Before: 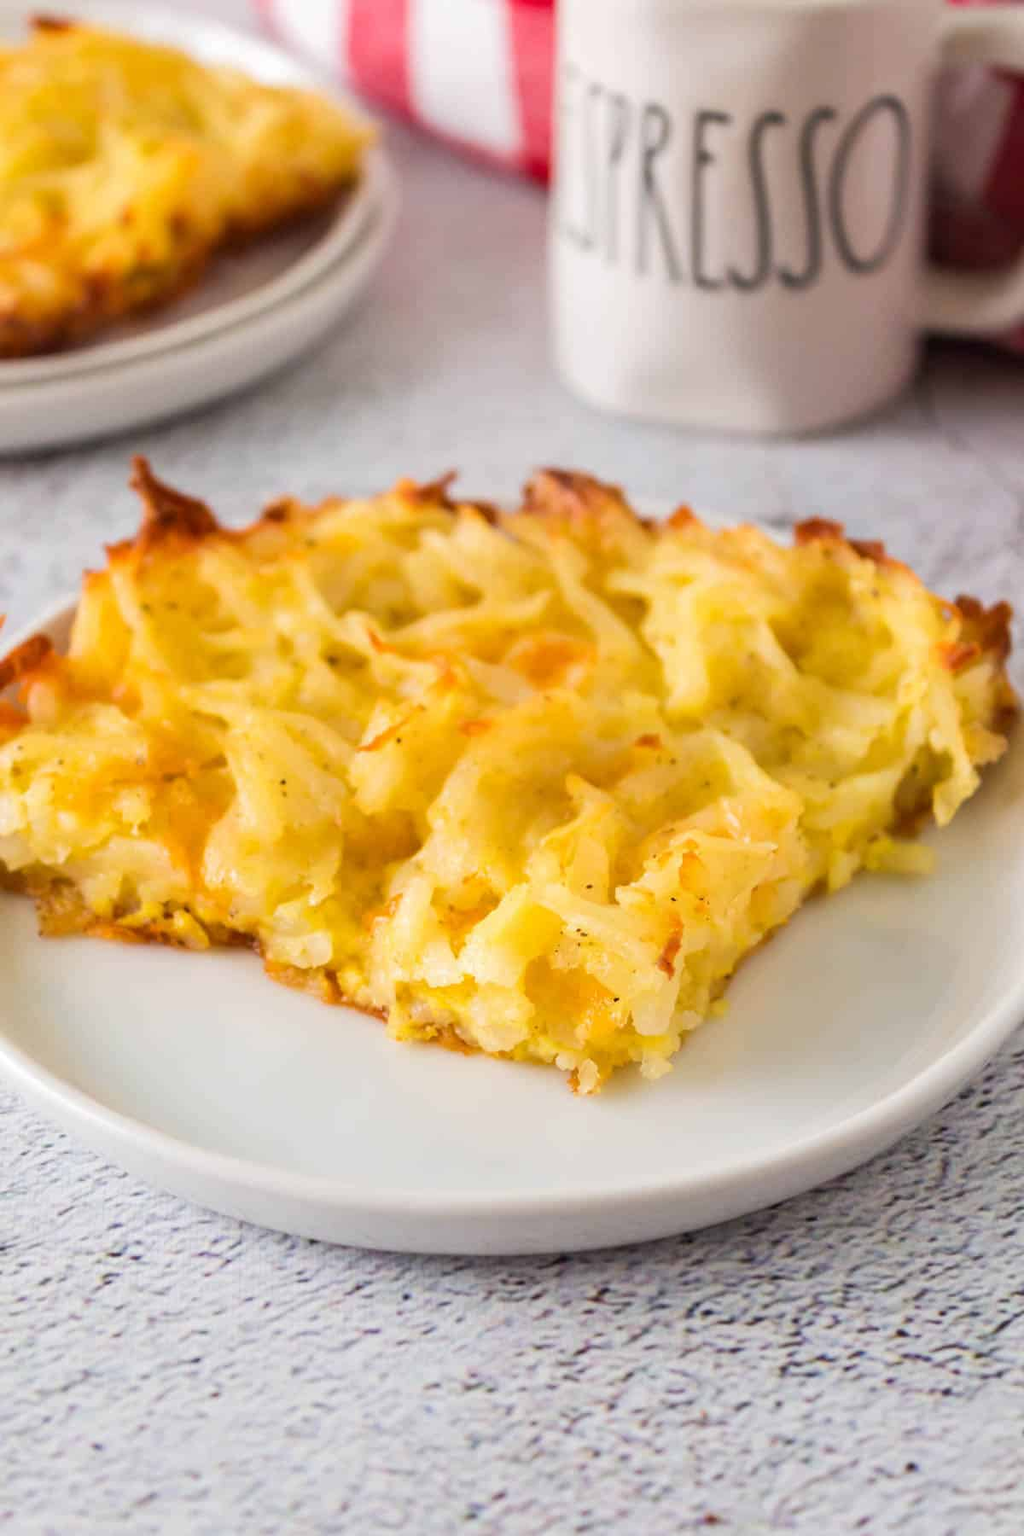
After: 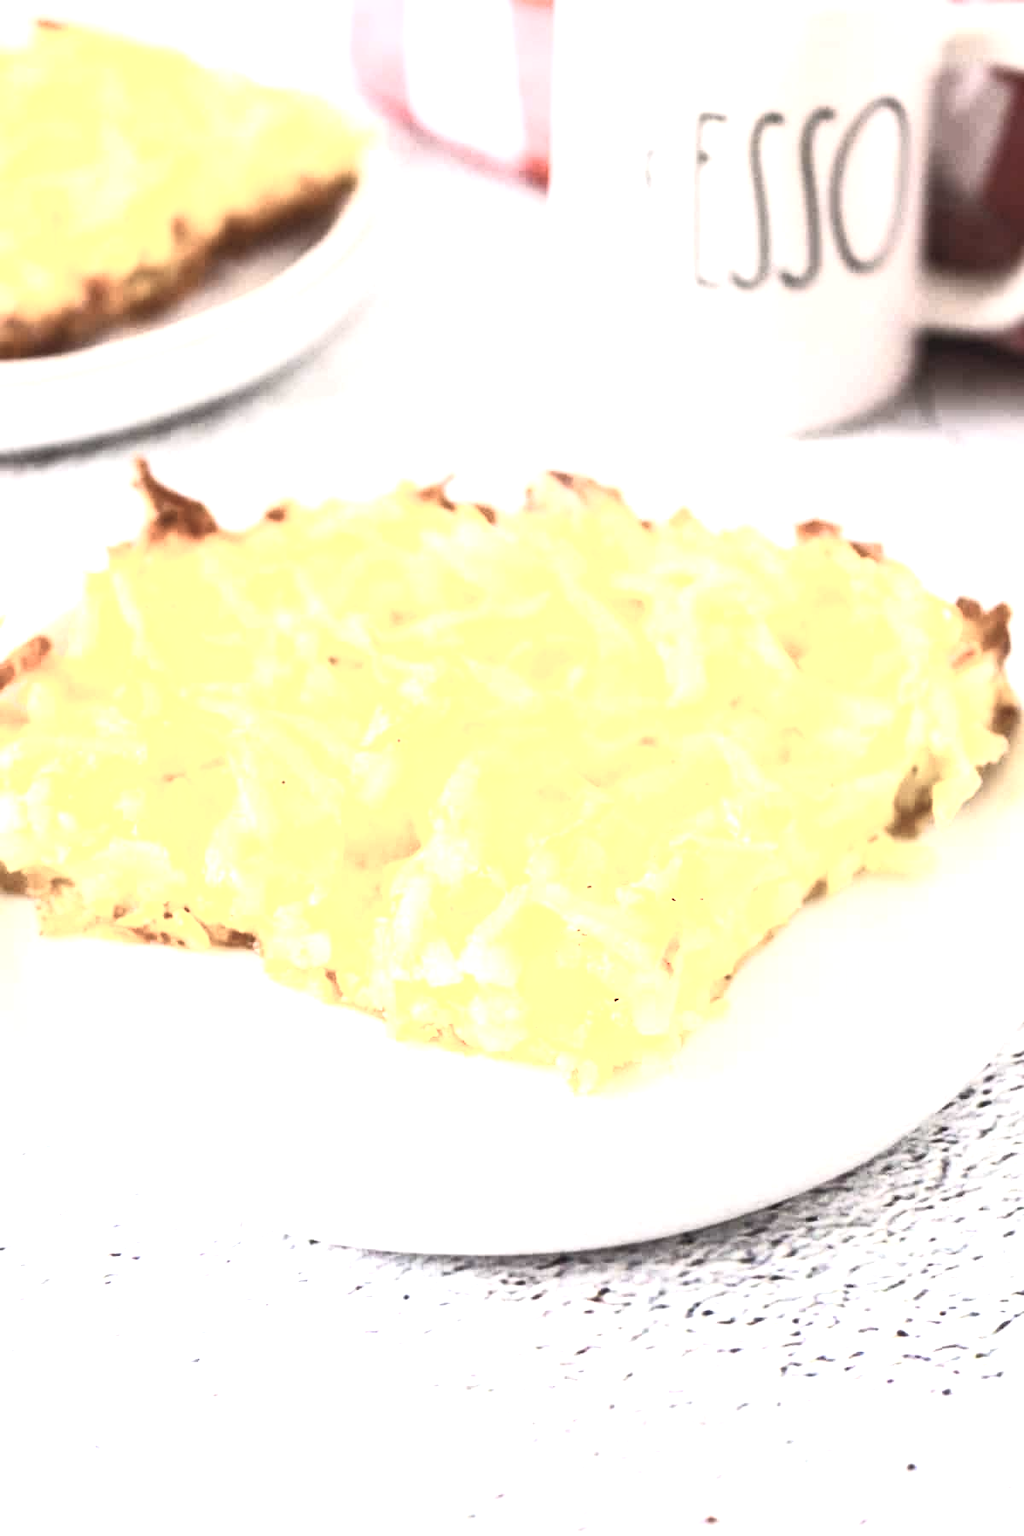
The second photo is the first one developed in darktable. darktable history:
contrast brightness saturation: contrast 0.558, brightness 0.569, saturation -0.331
shadows and highlights: radius 111.62, shadows 50.82, white point adjustment 9.15, highlights -3.21, soften with gaussian
exposure: exposure 0.467 EV, compensate exposure bias true, compensate highlight preservation false
